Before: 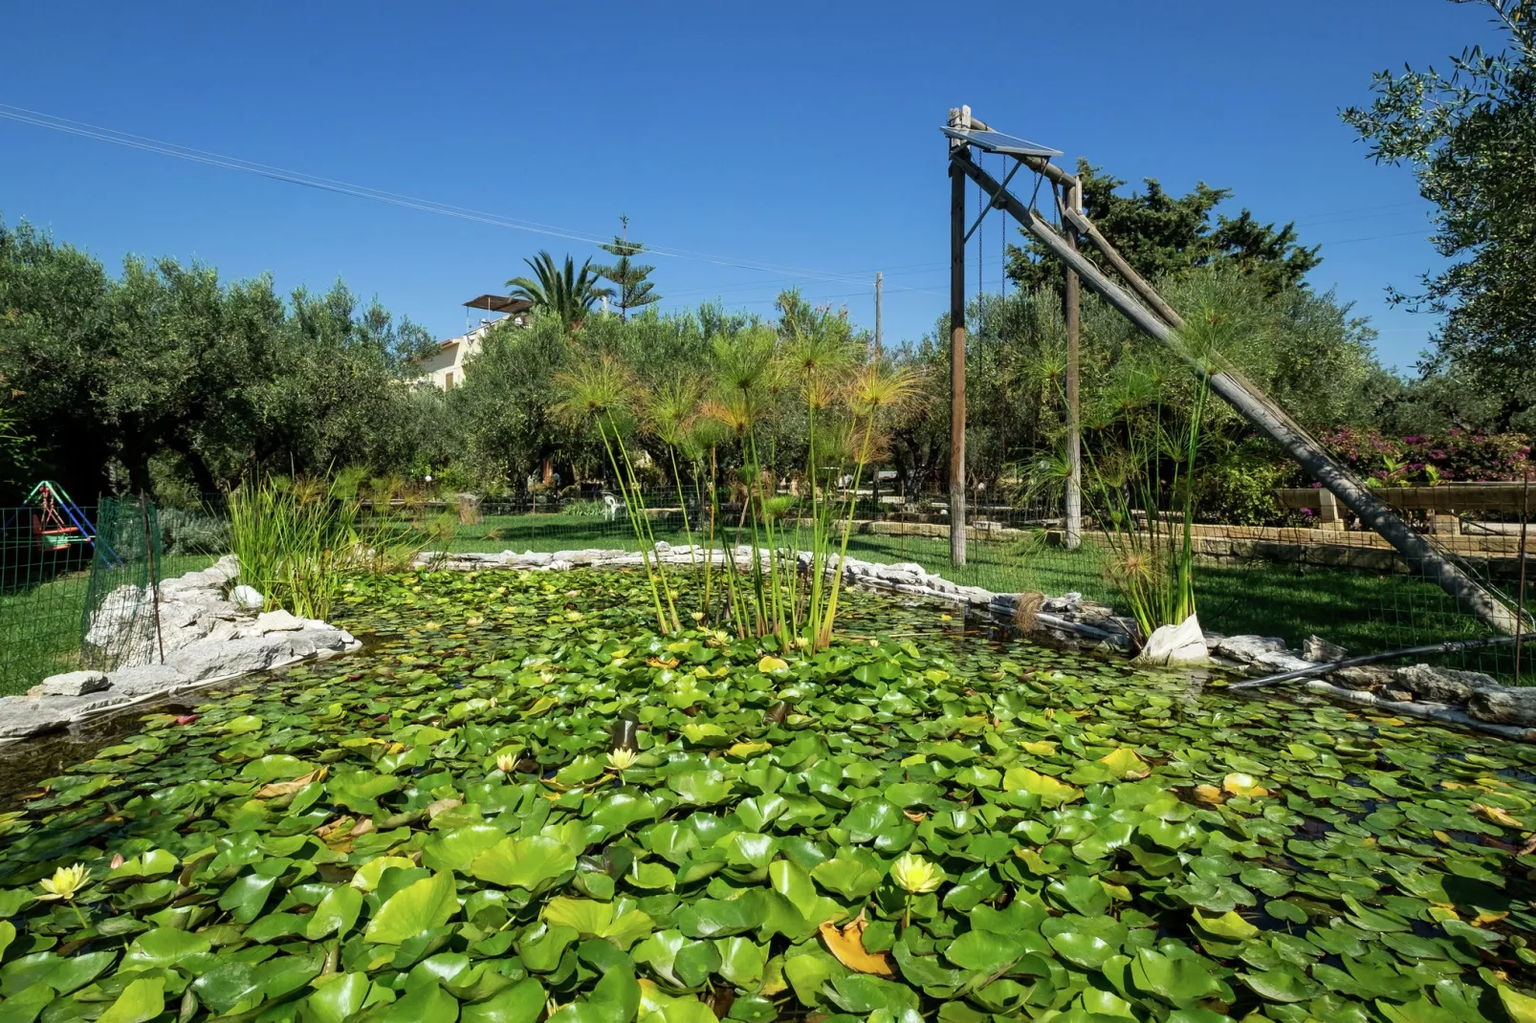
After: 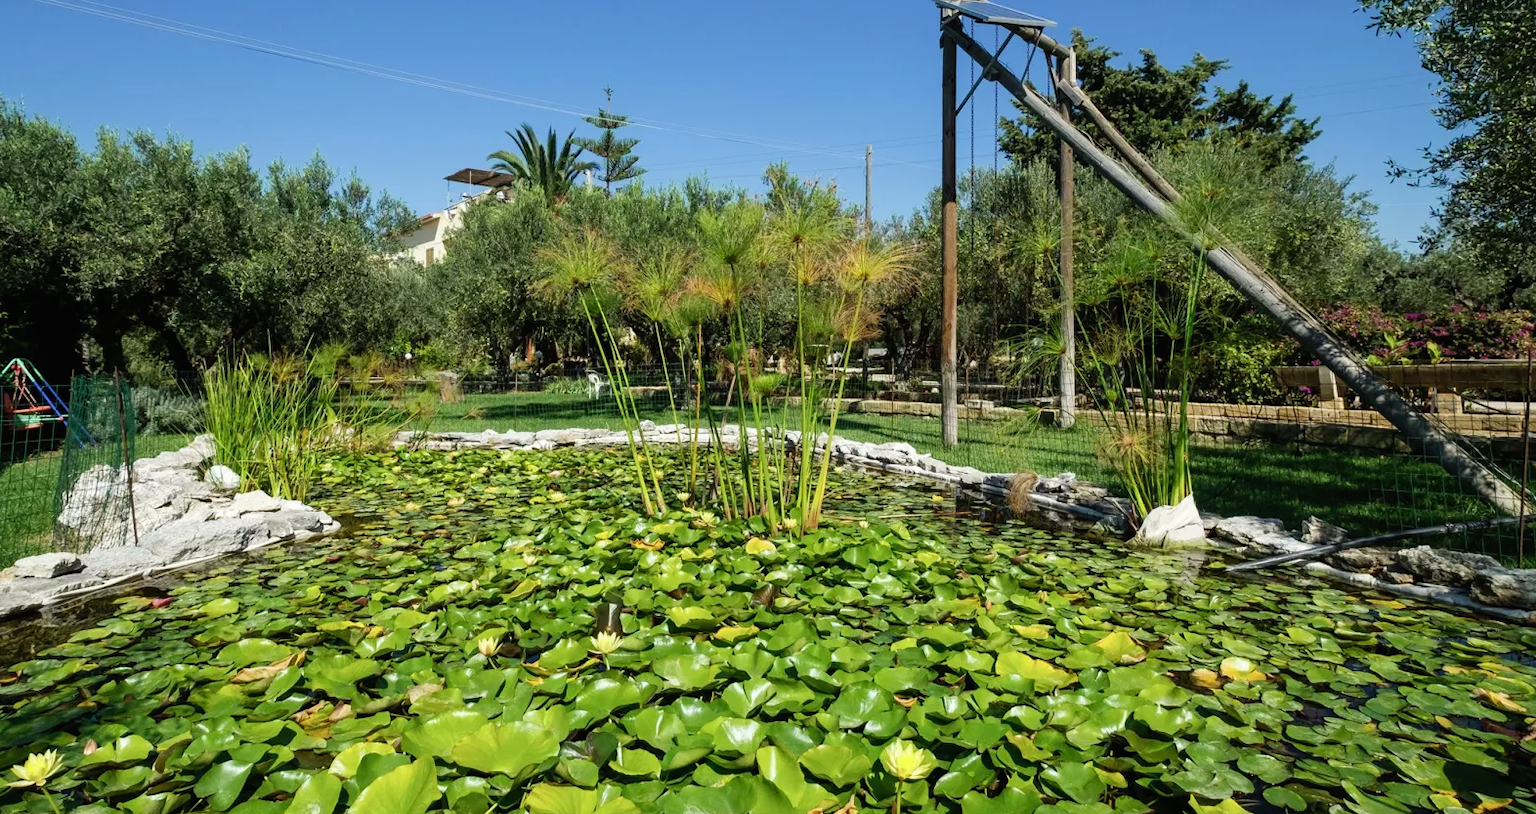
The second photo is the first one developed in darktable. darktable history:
tone curve: curves: ch0 [(0, 0.008) (0.083, 0.073) (0.28, 0.286) (0.528, 0.559) (0.961, 0.966) (1, 1)], preserve colors none
crop and rotate: left 1.89%, top 12.774%, right 0.188%, bottom 9.252%
